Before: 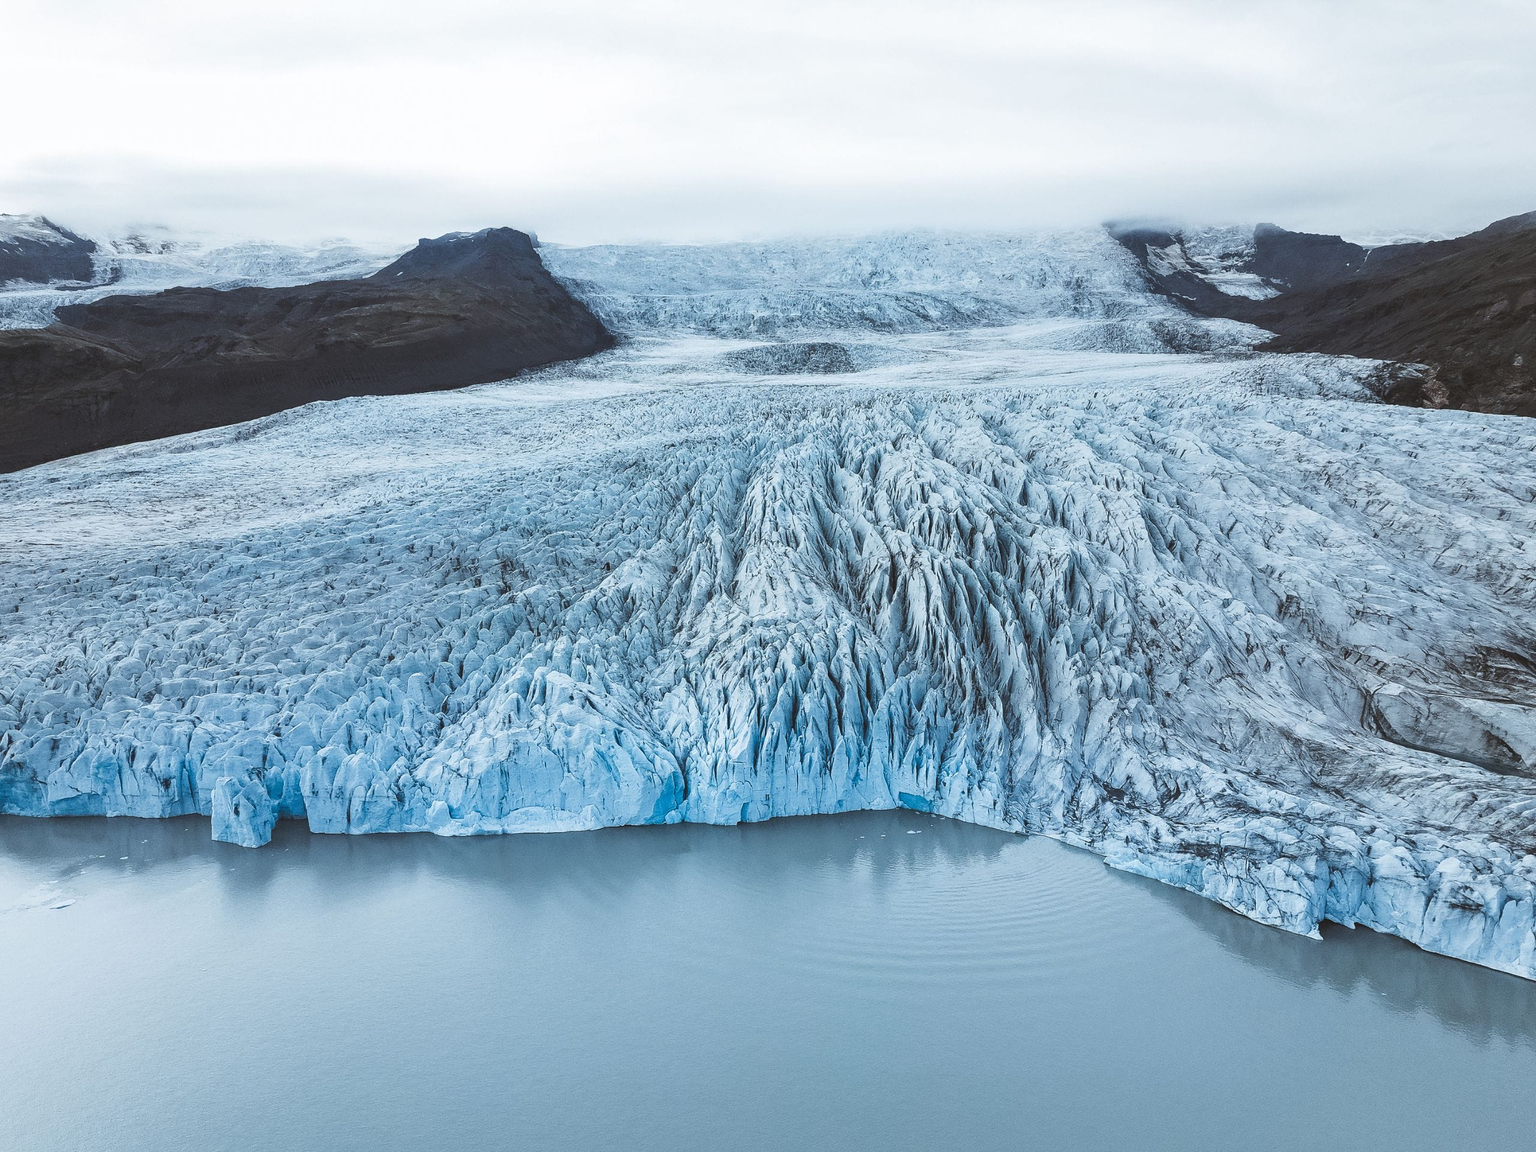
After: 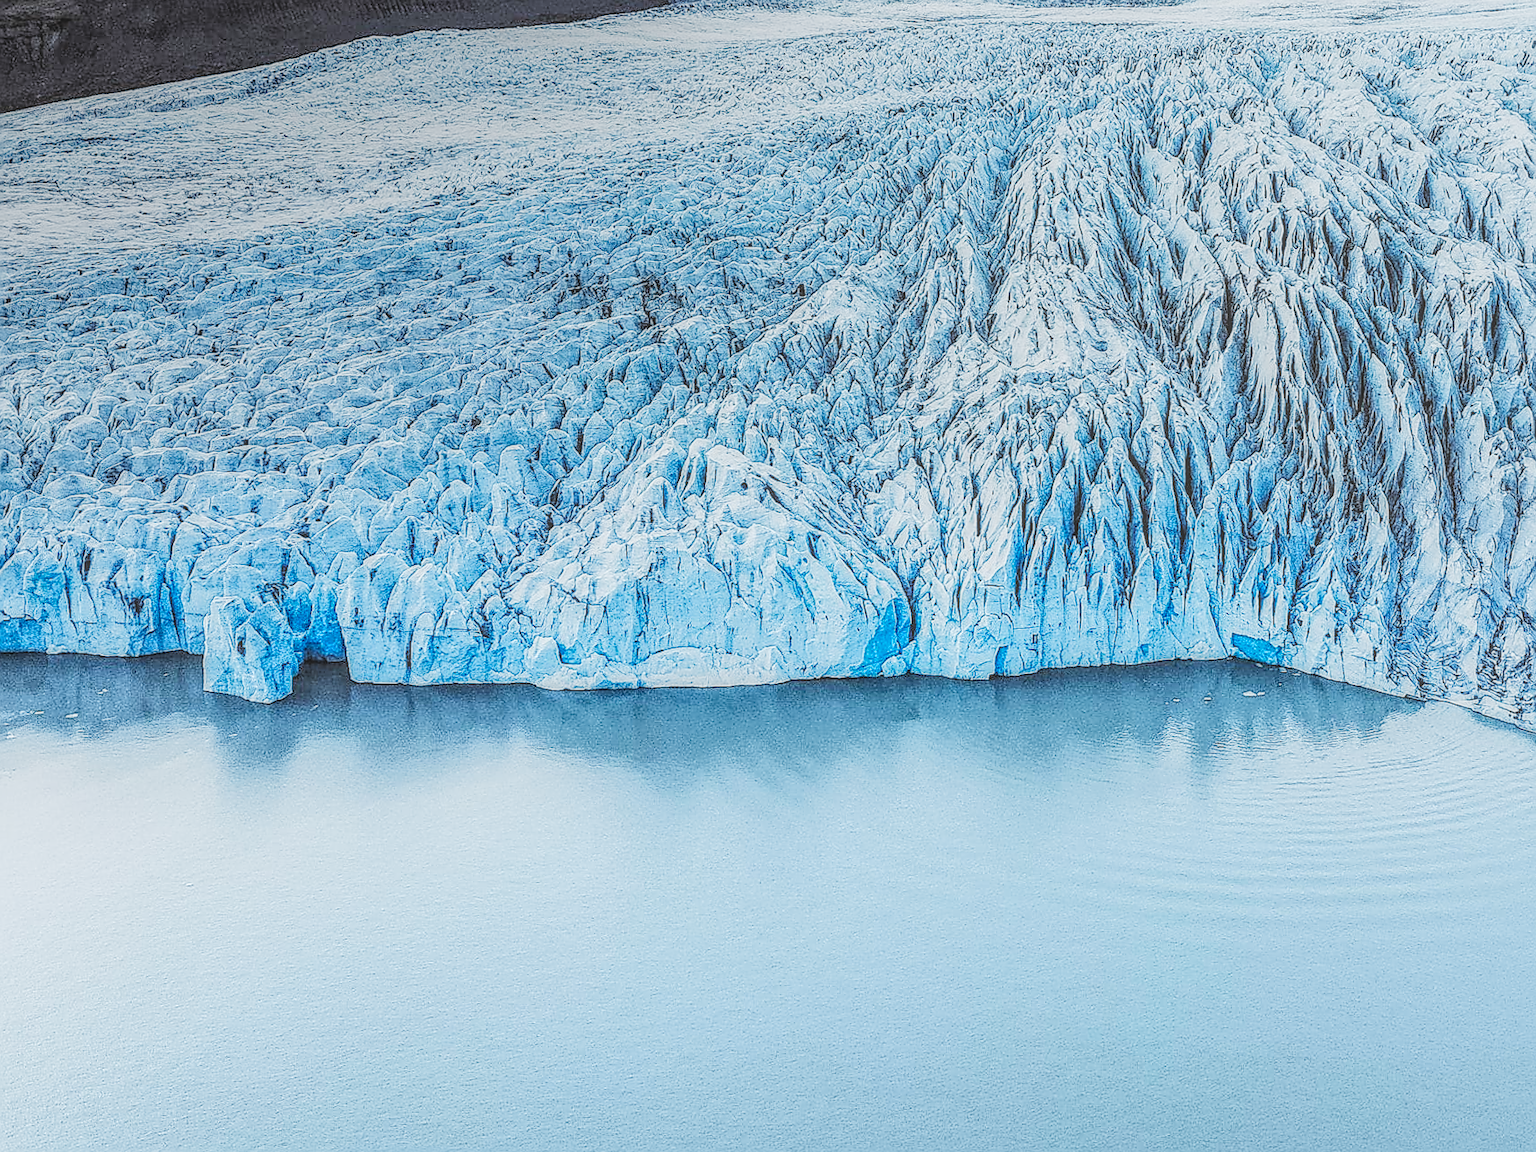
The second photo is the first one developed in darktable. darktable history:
local contrast: highlights 20%, shadows 30%, detail 200%, midtone range 0.2
sigmoid: contrast 1.8, skew -0.2, preserve hue 0%, red attenuation 0.1, red rotation 0.035, green attenuation 0.1, green rotation -0.017, blue attenuation 0.15, blue rotation -0.052, base primaries Rec2020
tone curve: curves: ch0 [(0, 0) (0.004, 0.001) (0.133, 0.16) (0.325, 0.399) (0.475, 0.588) (0.832, 0.903) (1, 1)], color space Lab, linked channels, preserve colors none
sharpen: radius 1.4, amount 1.25, threshold 0.7
crop and rotate: angle -0.82°, left 3.85%, top 31.828%, right 27.992%
